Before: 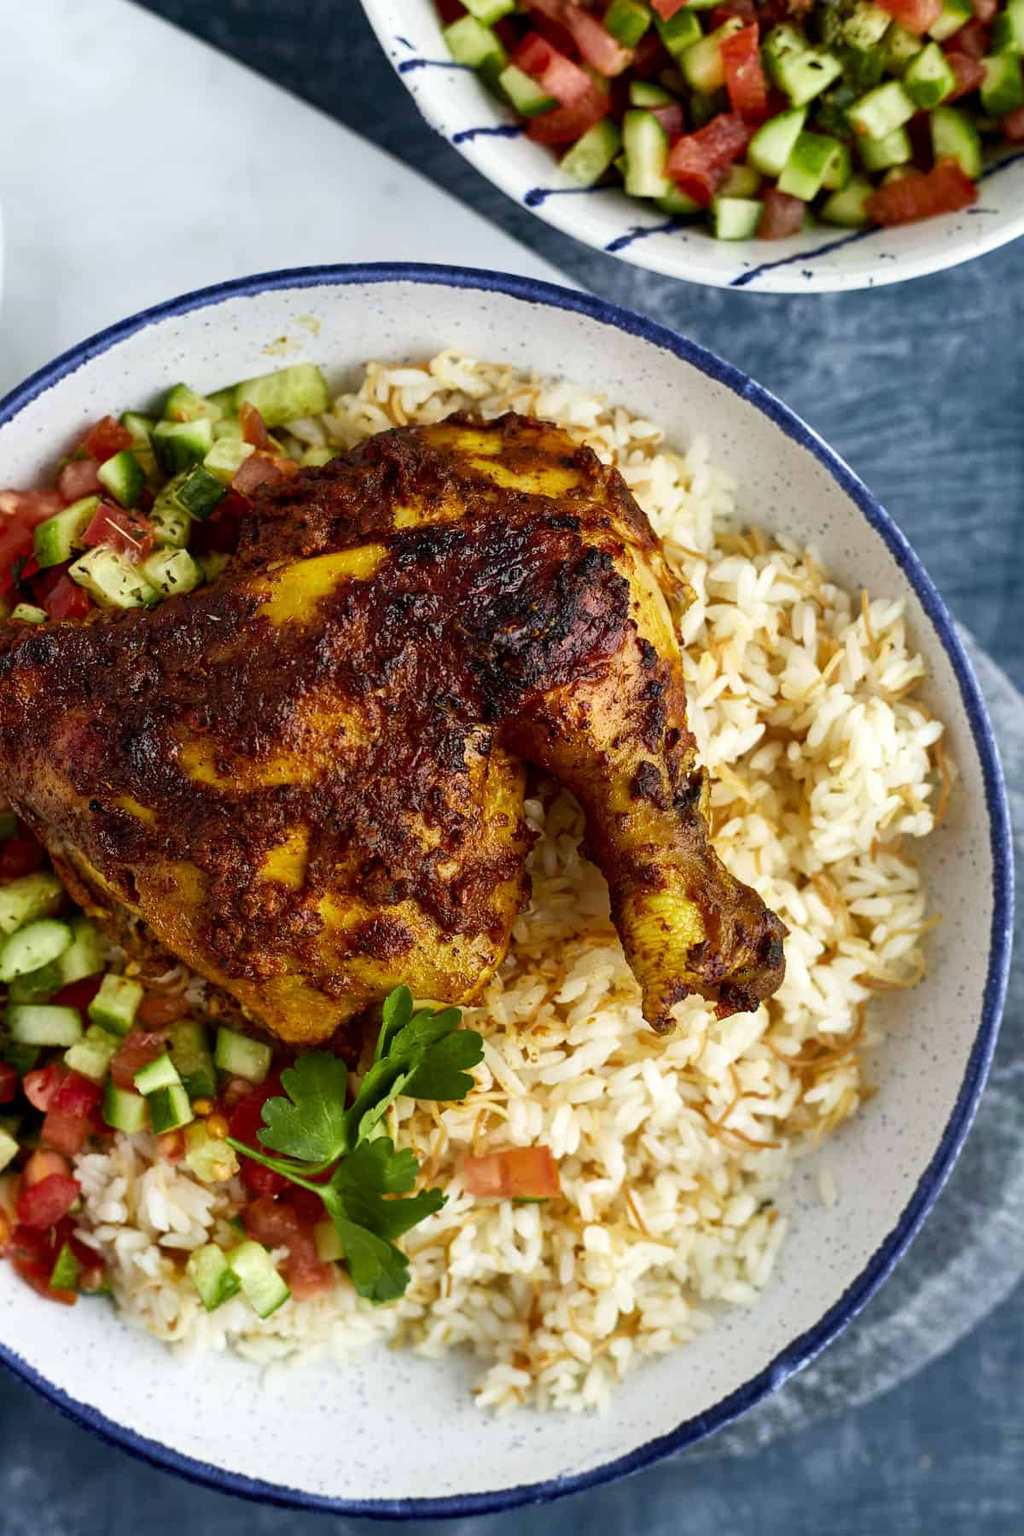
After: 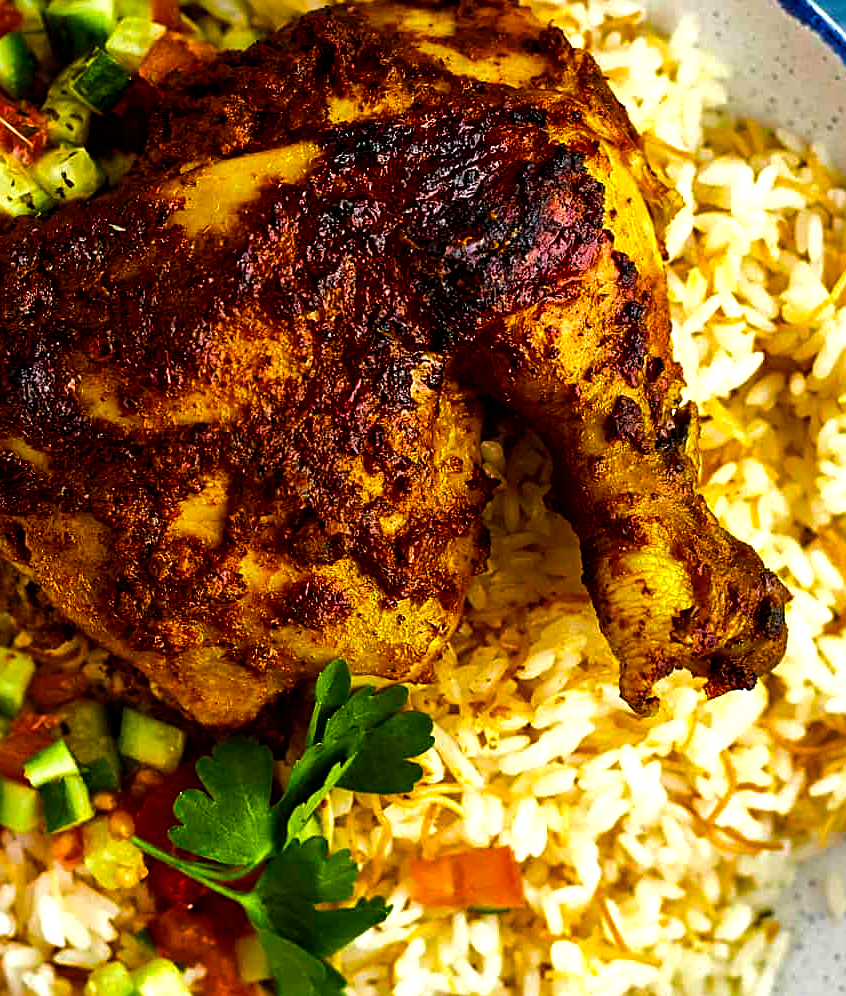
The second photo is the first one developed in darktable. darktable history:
shadows and highlights: shadows -20, white point adjustment -2, highlights -35
color balance rgb: linear chroma grading › global chroma 9%, perceptual saturation grading › global saturation 36%, perceptual saturation grading › shadows 35%, perceptual brilliance grading › global brilliance 15%, perceptual brilliance grading › shadows -35%, global vibrance 15%
sharpen: on, module defaults
crop: left 11.123%, top 27.61%, right 18.3%, bottom 17.034%
